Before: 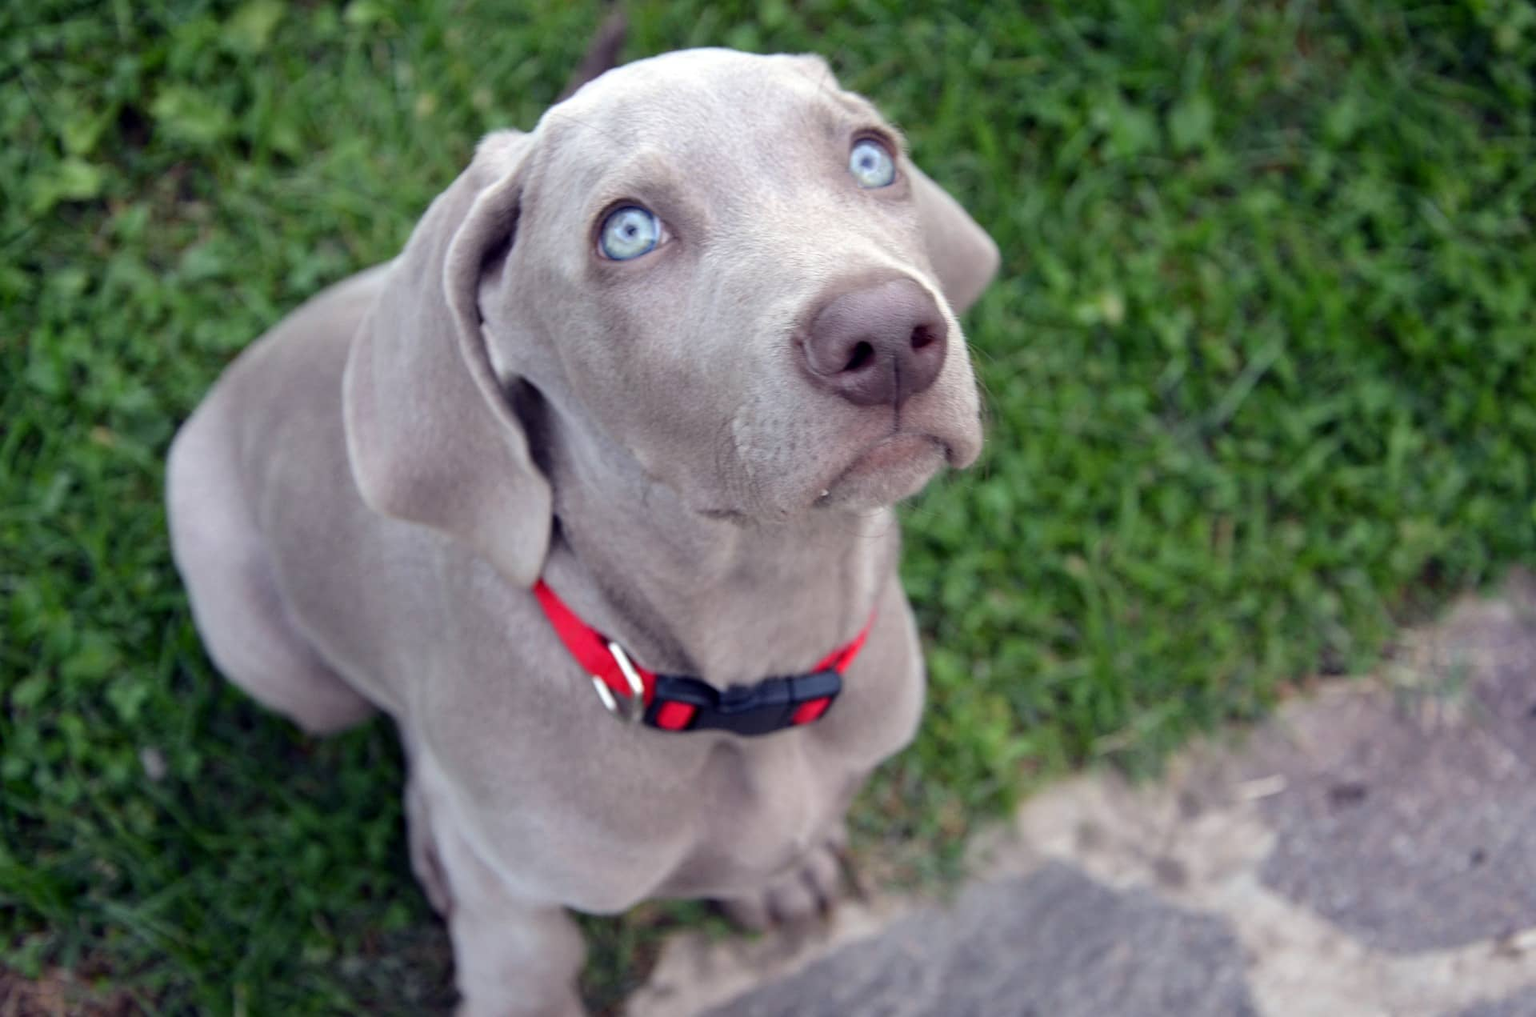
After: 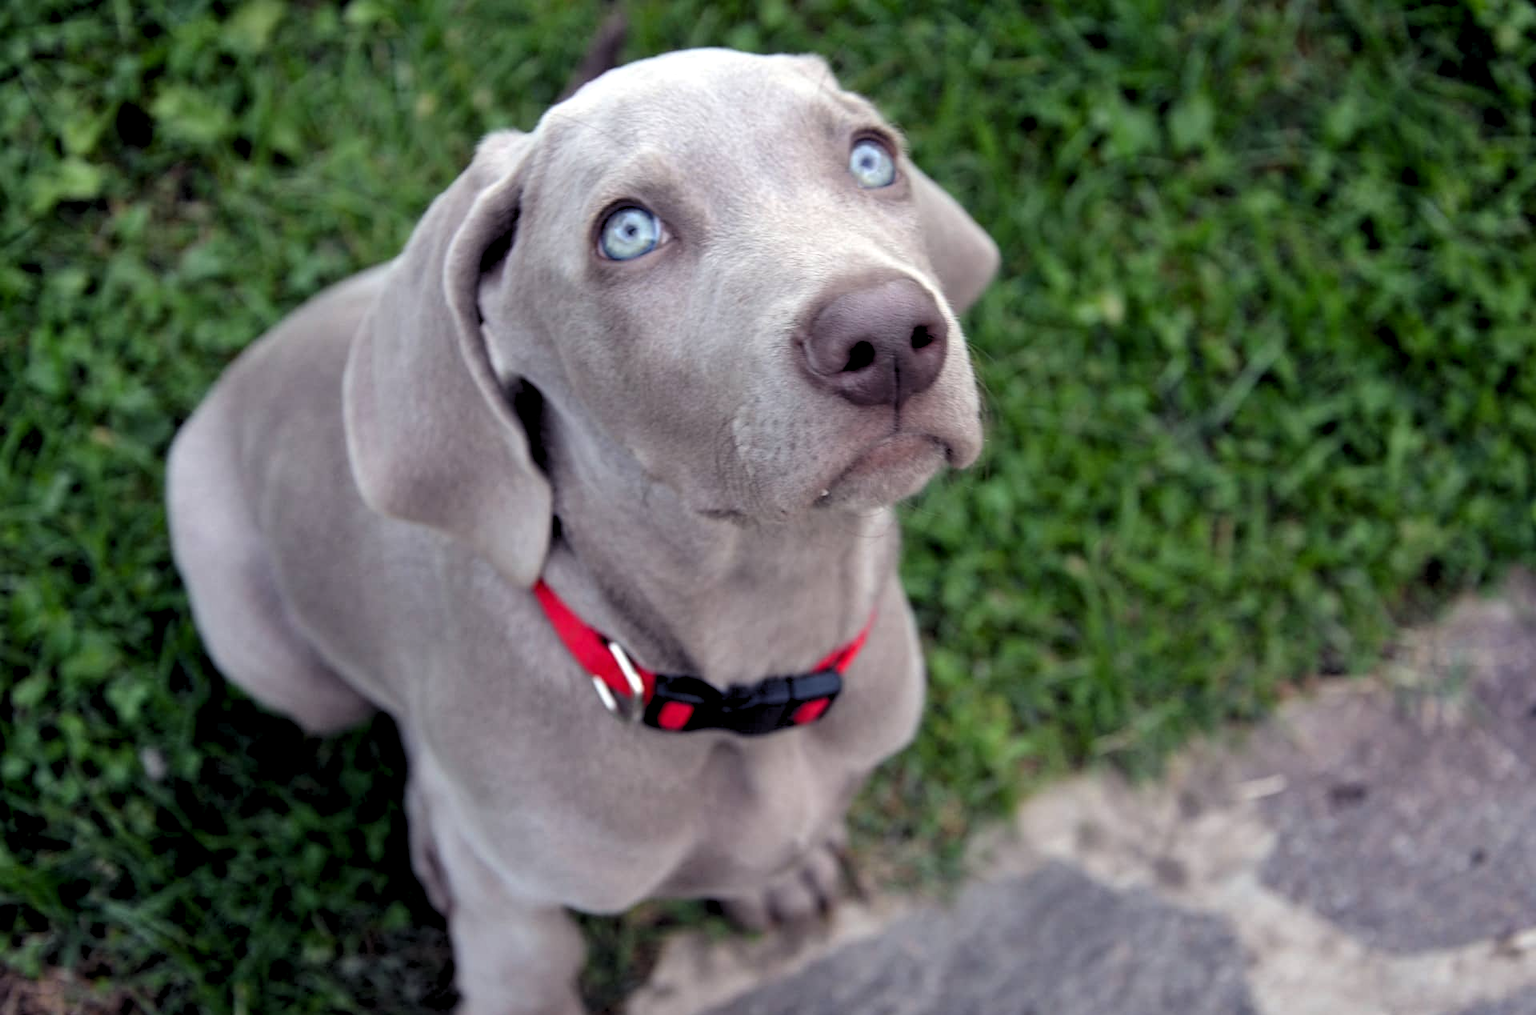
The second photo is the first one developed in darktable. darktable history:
exposure: black level correction 0.006, exposure -0.225 EV, compensate highlight preservation false
shadows and highlights: radius 127.02, shadows 30.52, highlights -30.9, low approximation 0.01, soften with gaussian
crop: bottom 0.078%
levels: black 0.071%, levels [0.062, 0.494, 0.925]
